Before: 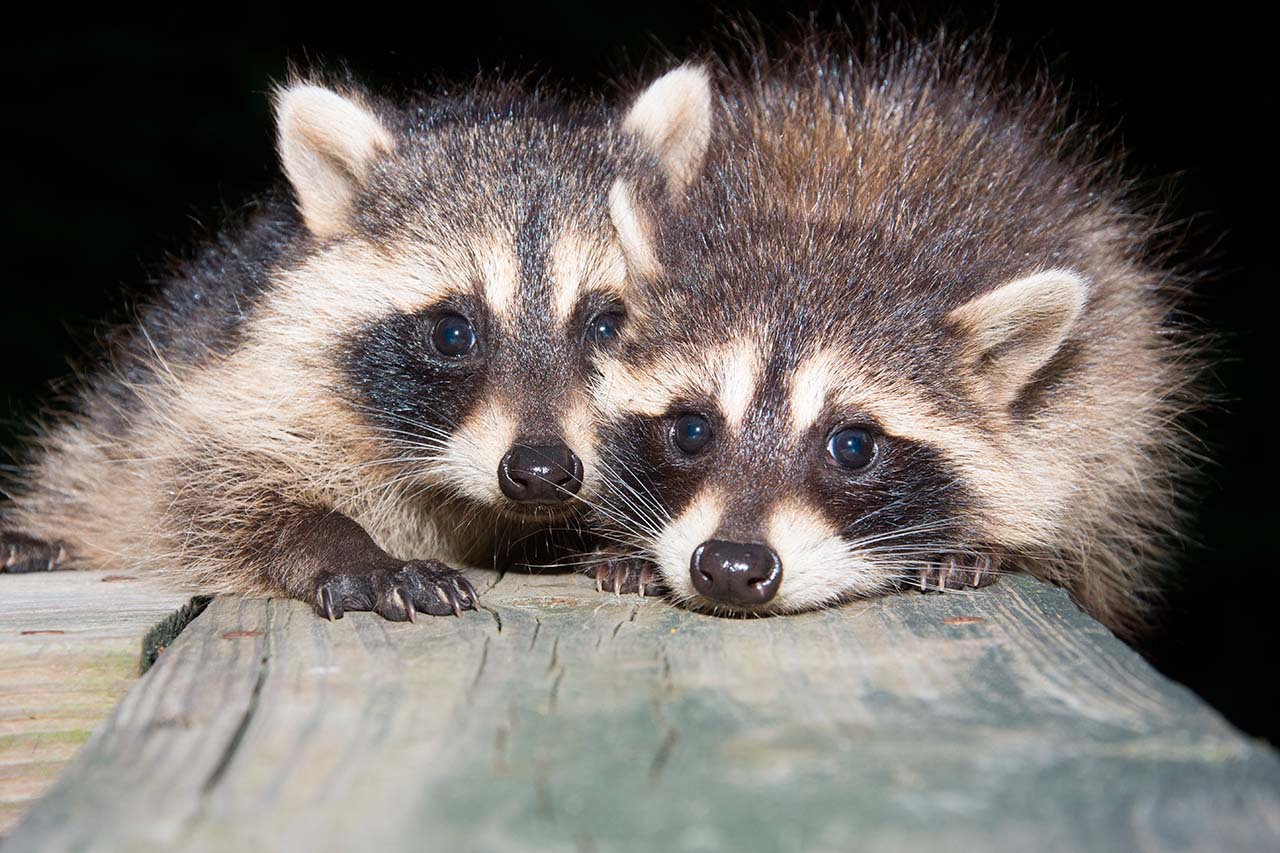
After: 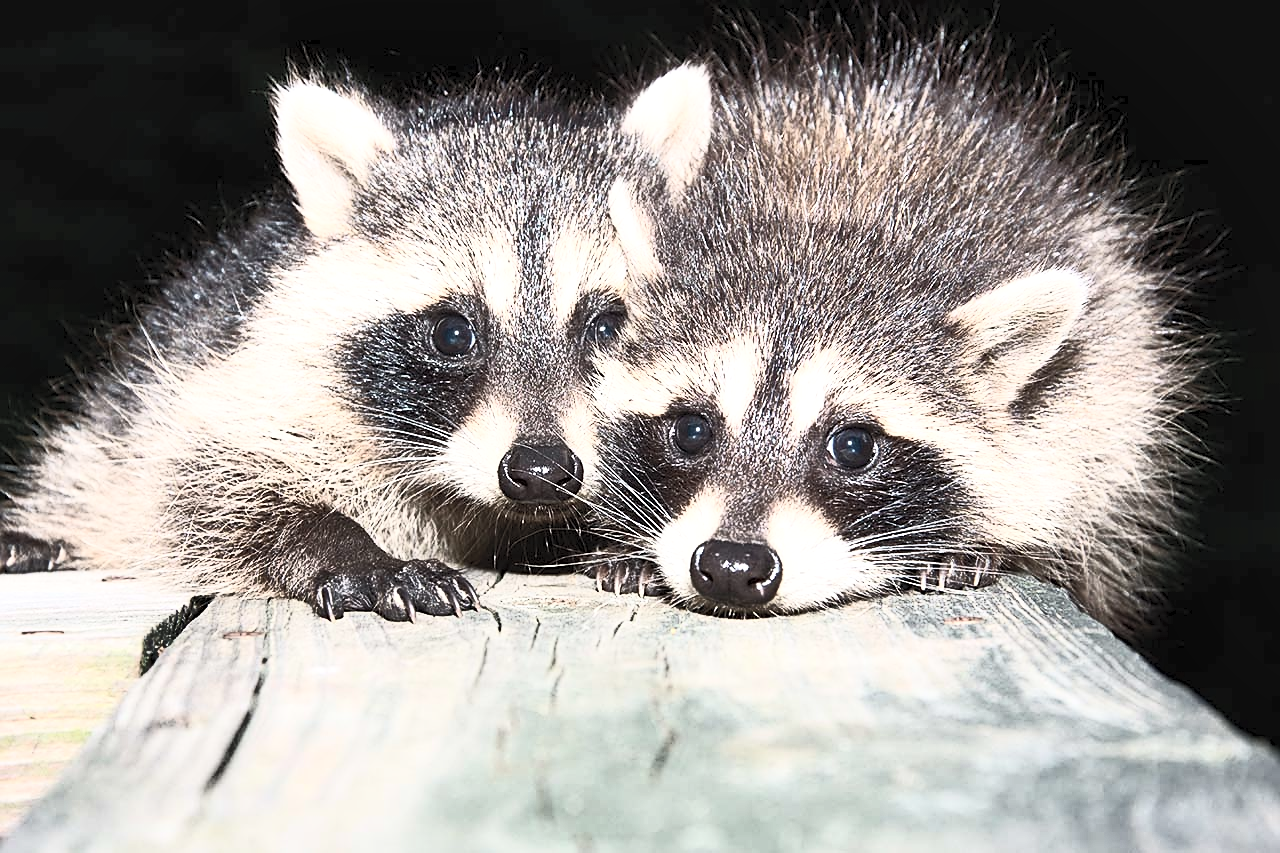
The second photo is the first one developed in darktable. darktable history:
shadows and highlights: white point adjustment 1, soften with gaussian
tone equalizer: on, module defaults
contrast brightness saturation: contrast 0.57, brightness 0.57, saturation -0.34
sharpen: on, module defaults
